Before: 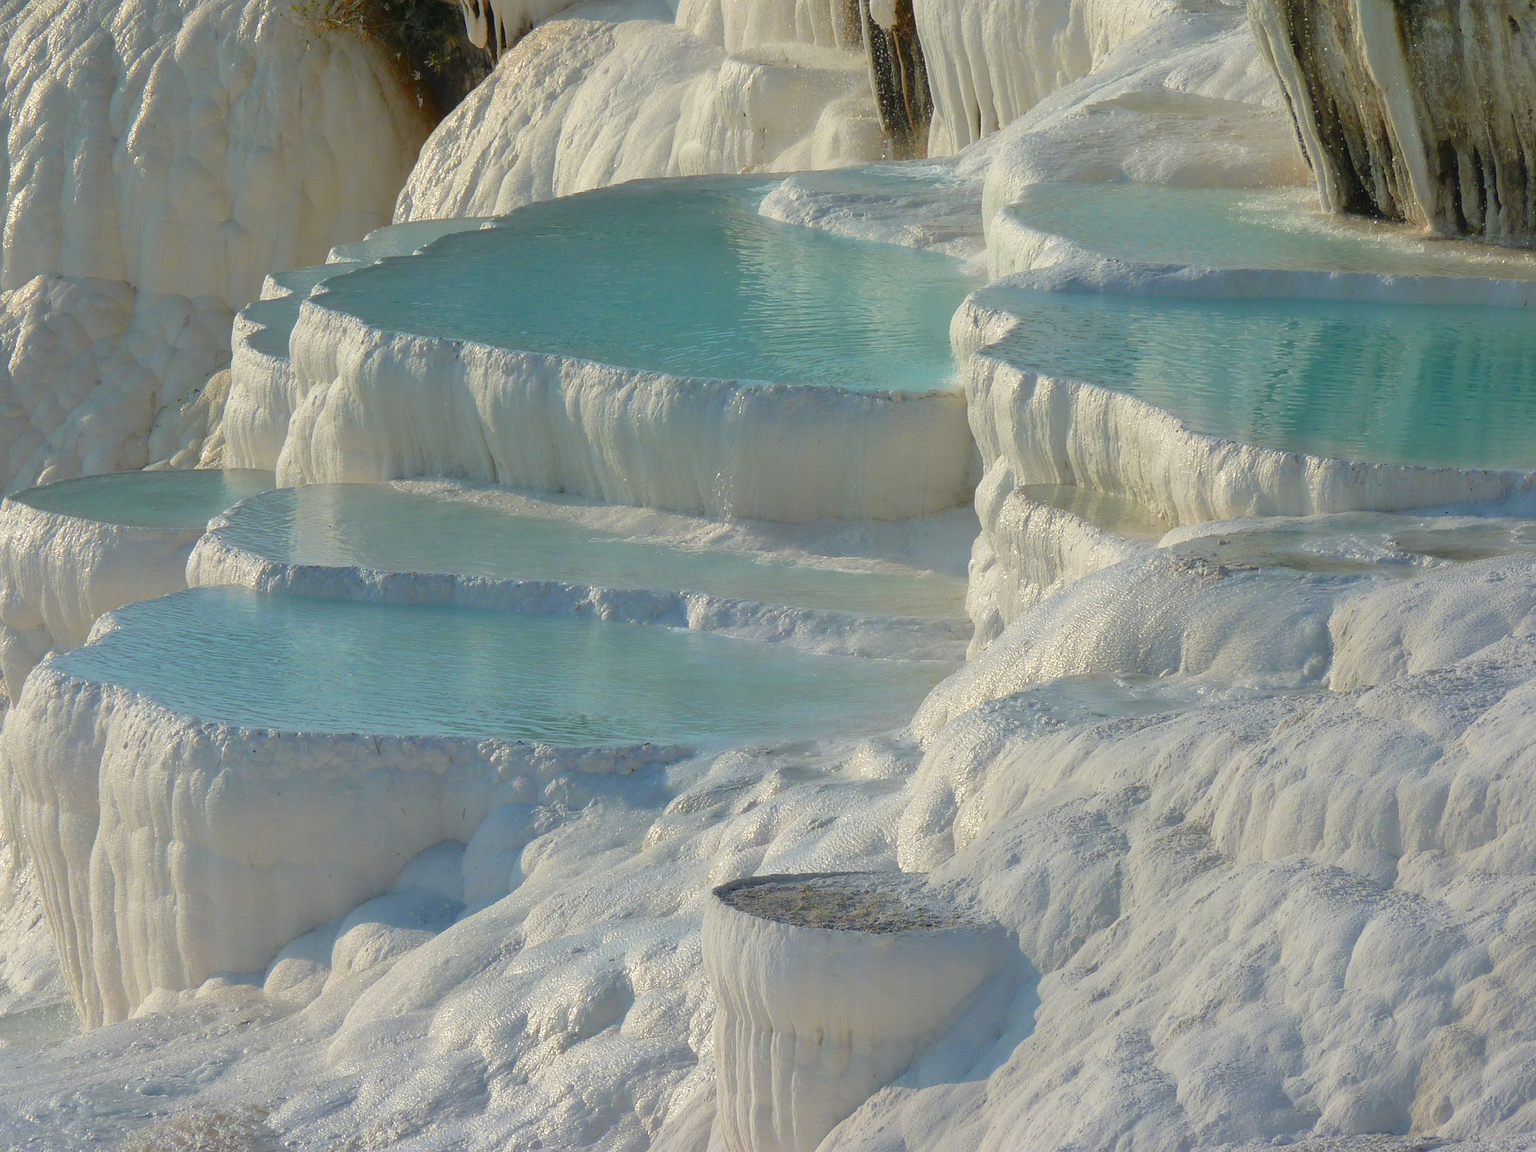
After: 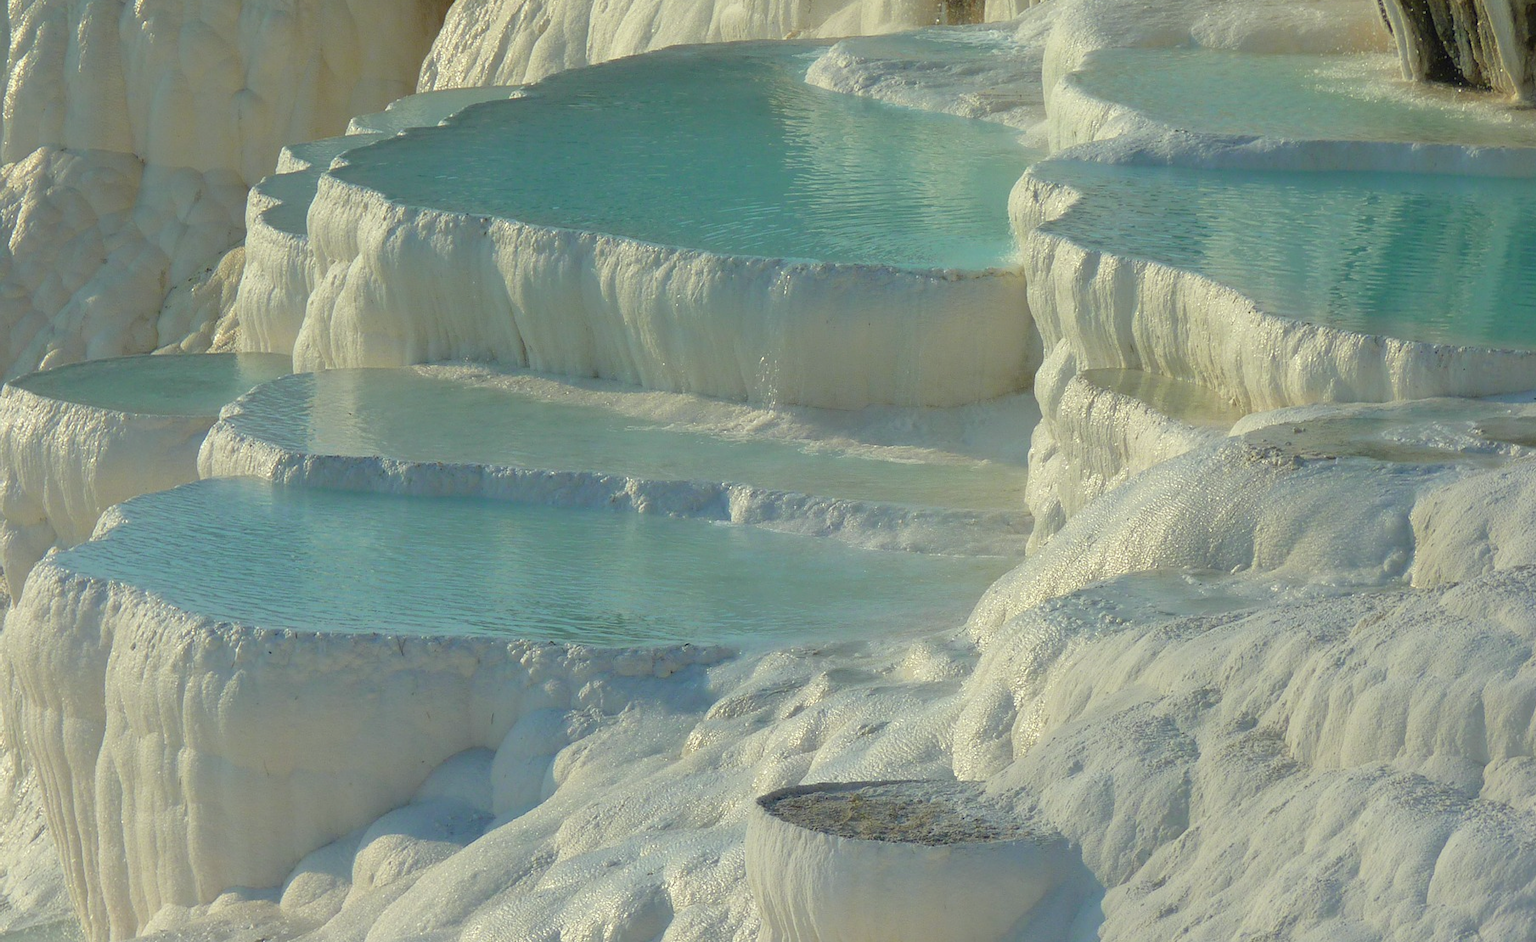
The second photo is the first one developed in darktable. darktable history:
color correction: highlights a* -4.32, highlights b* 6.28
crop and rotate: angle 0.03°, top 11.854%, right 5.673%, bottom 10.952%
